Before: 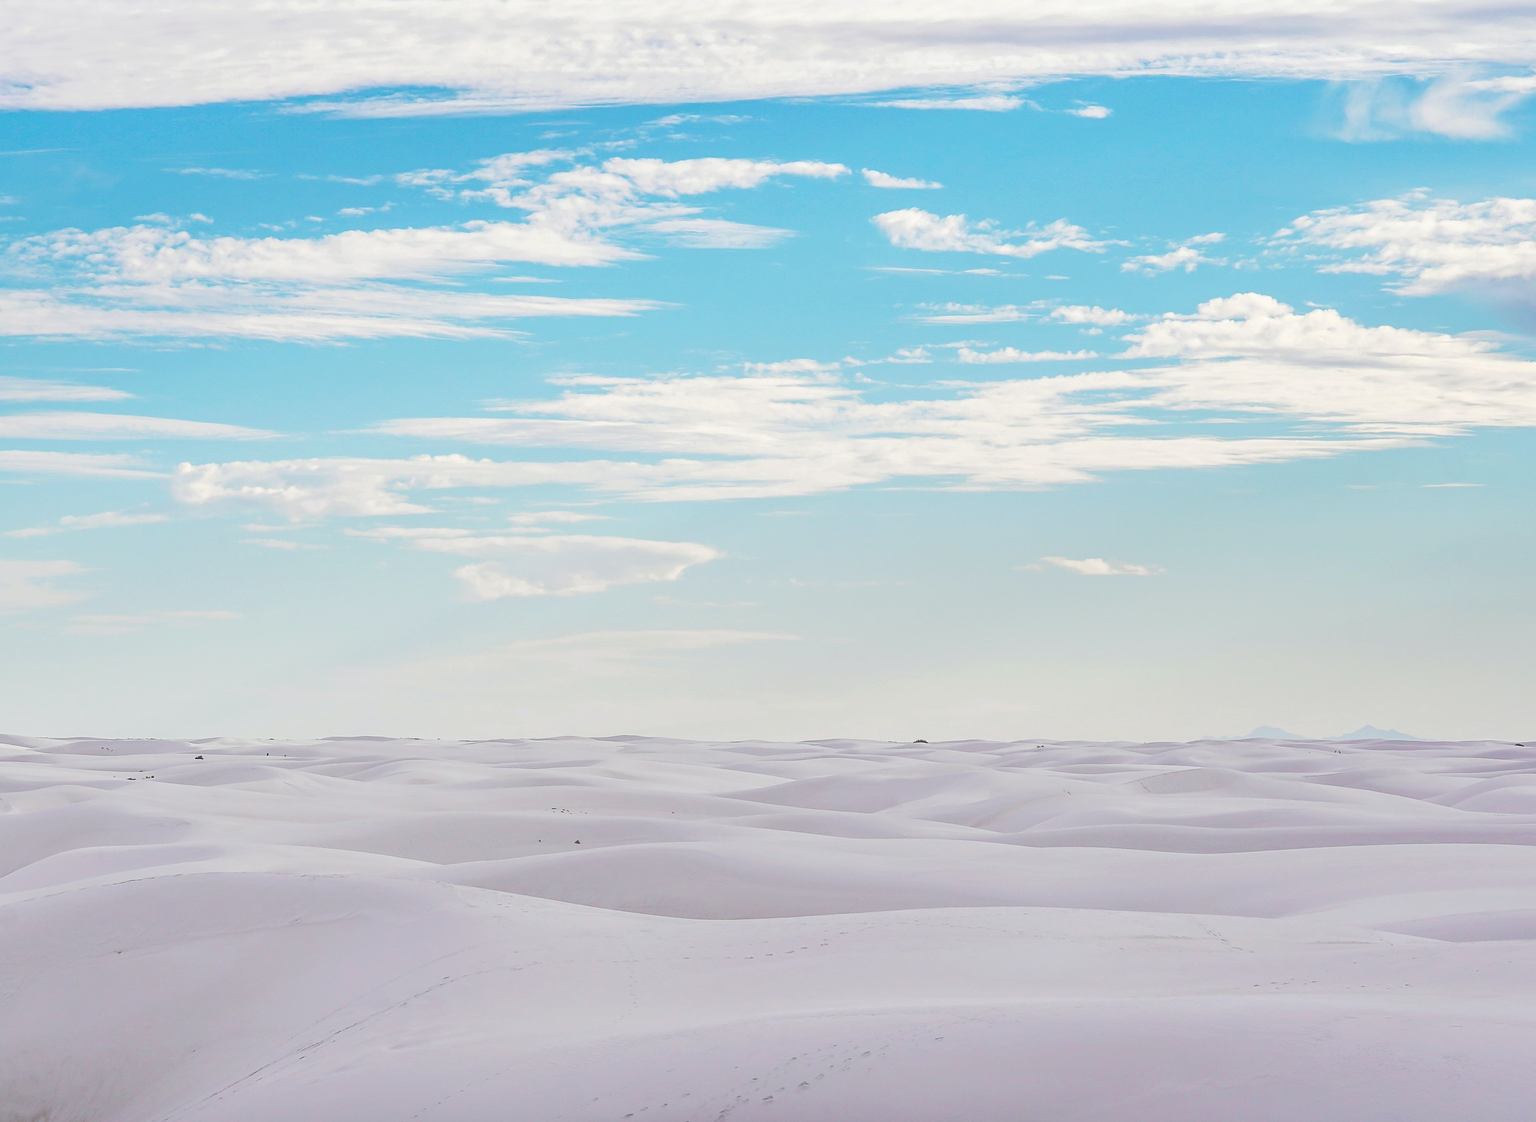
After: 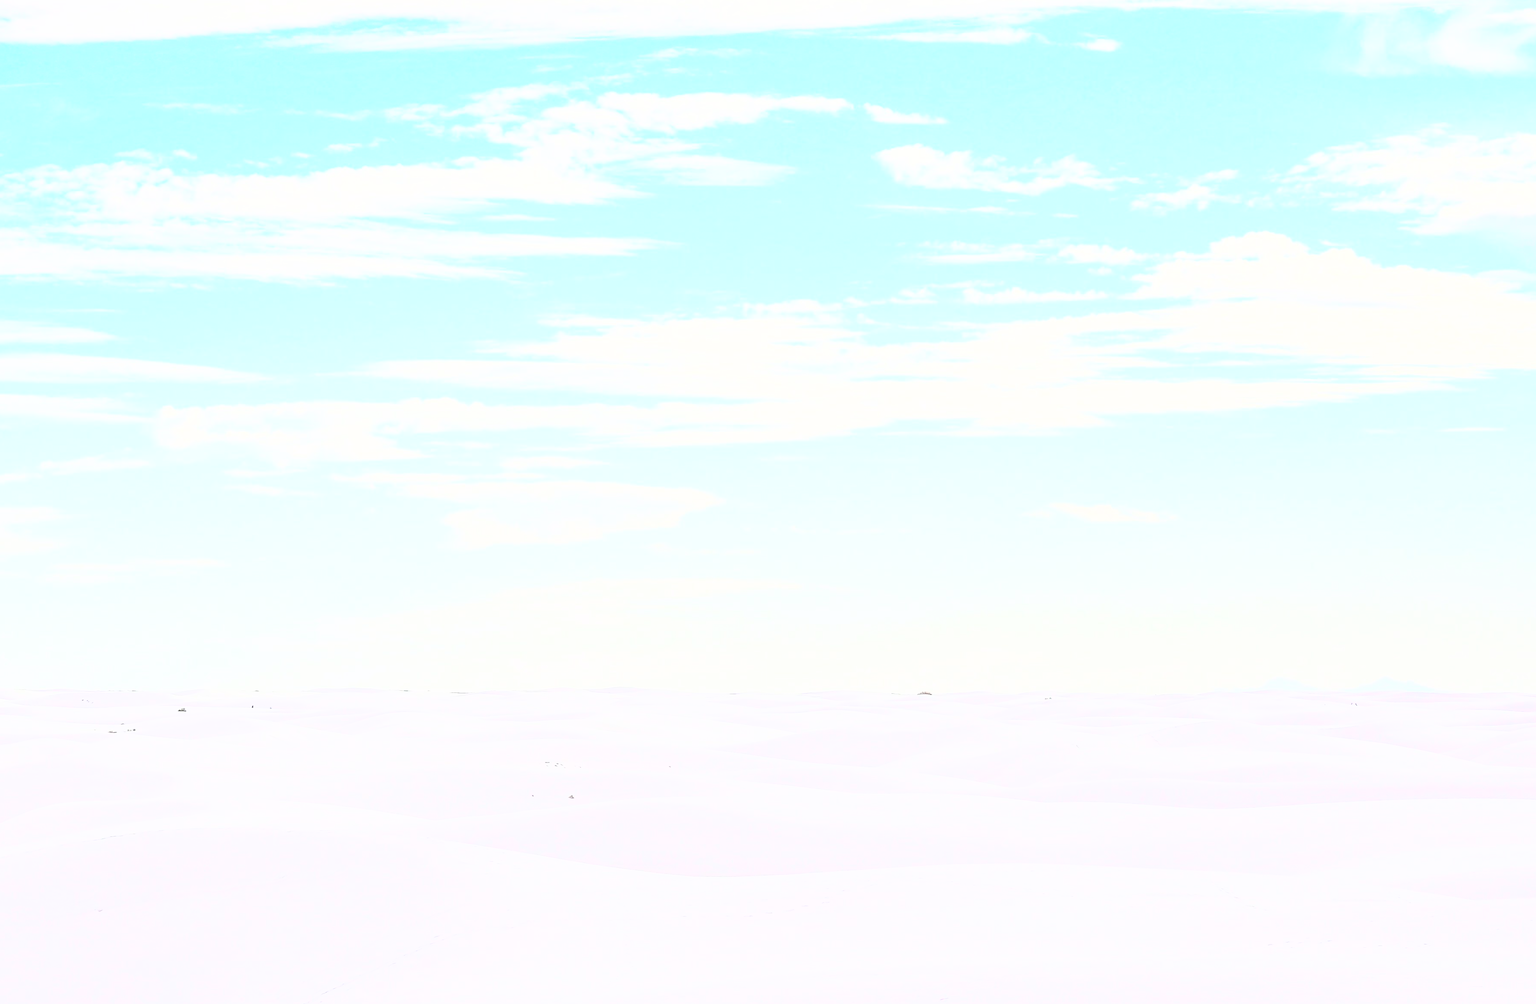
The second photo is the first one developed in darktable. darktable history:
exposure: exposure 0.926 EV, compensate highlight preservation false
contrast brightness saturation: contrast 0.376, brightness 0.517
tone equalizer: -8 EV -0.731 EV, -7 EV -0.706 EV, -6 EV -0.581 EV, -5 EV -0.379 EV, -3 EV 0.403 EV, -2 EV 0.6 EV, -1 EV 0.677 EV, +0 EV 0.78 EV, mask exposure compensation -0.51 EV
filmic rgb: black relative exposure -7.65 EV, white relative exposure 4.56 EV, hardness 3.61
local contrast: highlights 103%, shadows 99%, detail 120%, midtone range 0.2
crop: left 1.488%, top 6.115%, right 1.353%, bottom 6.91%
